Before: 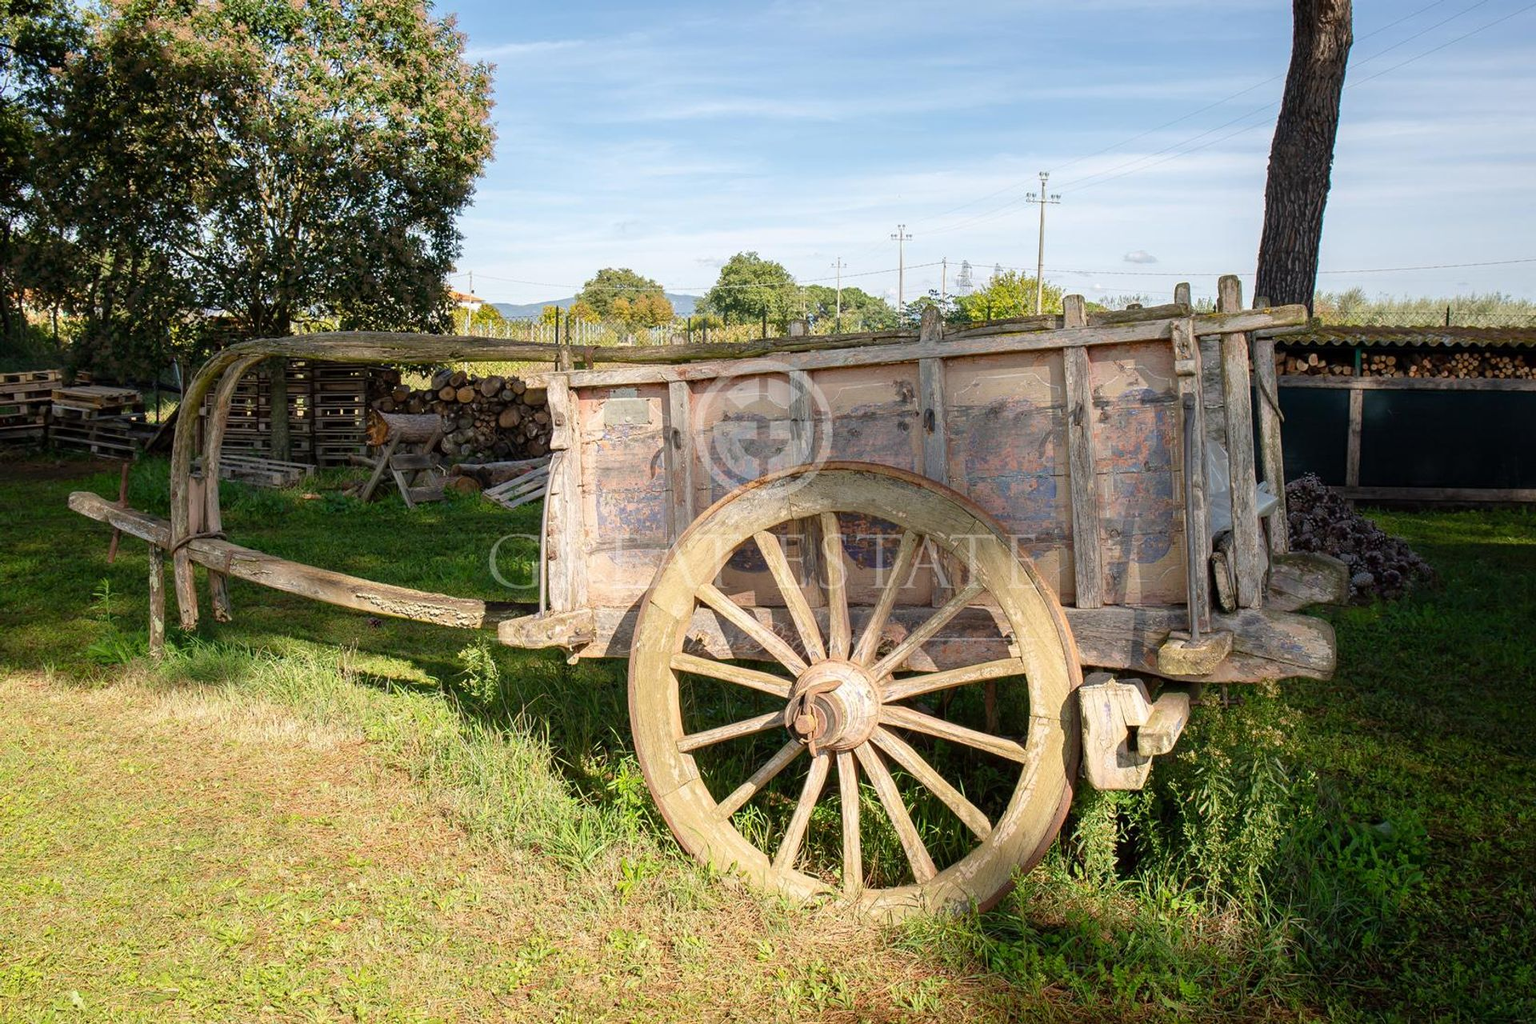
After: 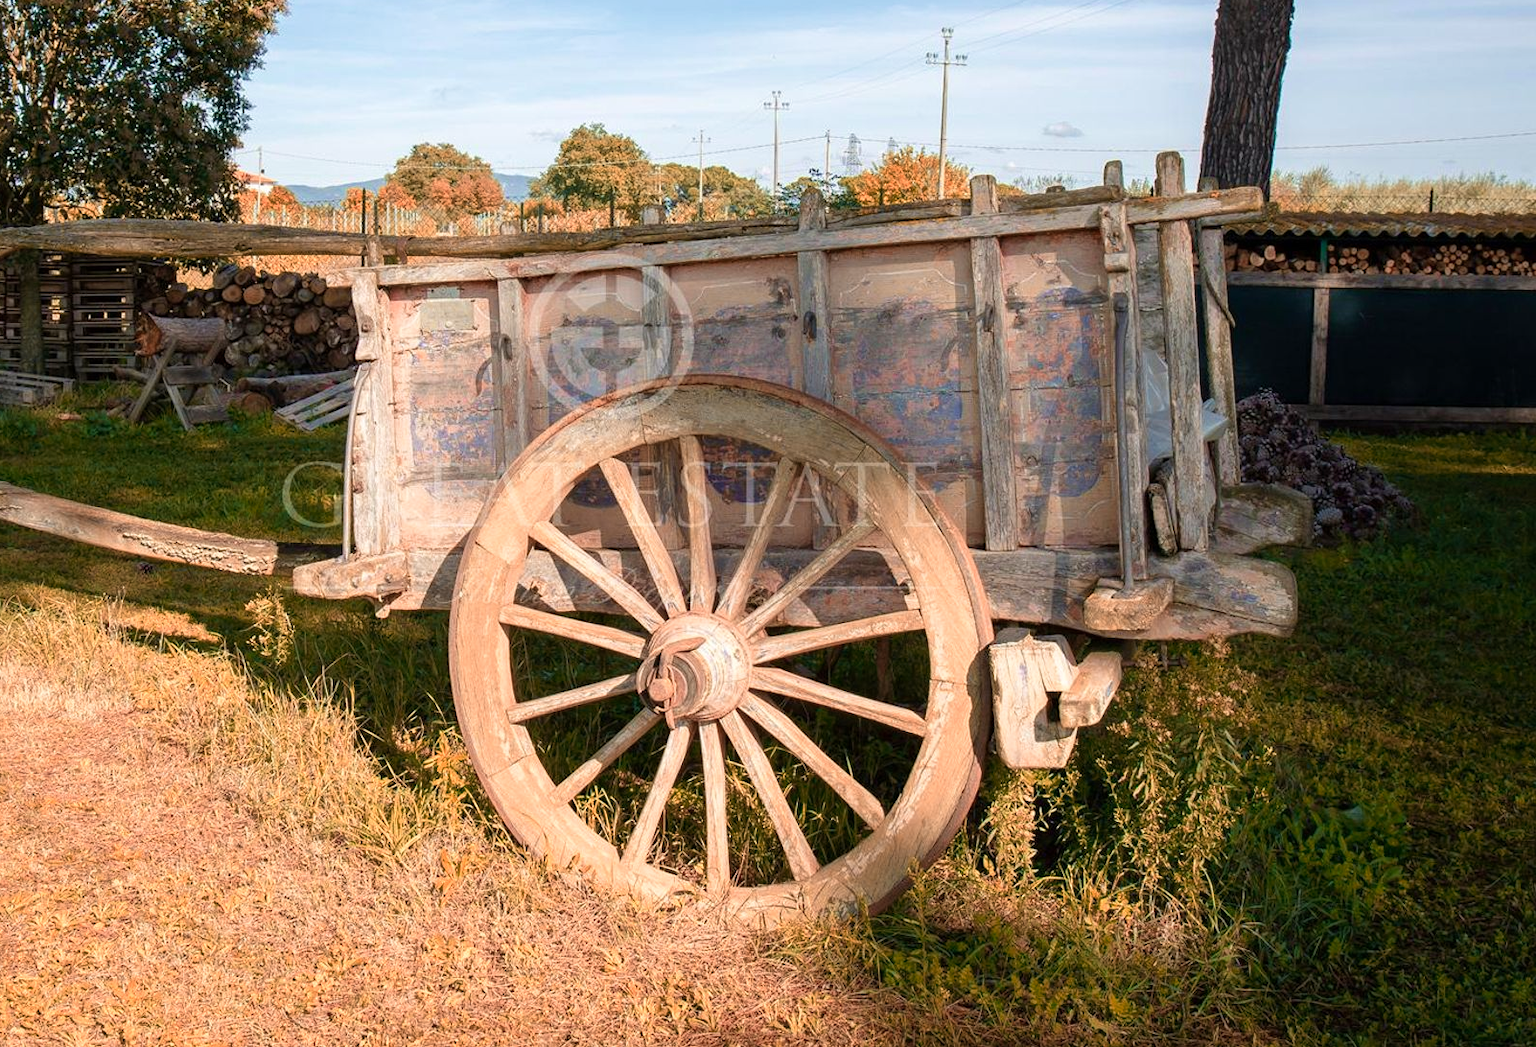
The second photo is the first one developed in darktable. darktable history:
crop: left 16.527%, top 14.533%
color zones: curves: ch2 [(0, 0.5) (0.084, 0.497) (0.323, 0.335) (0.4, 0.497) (1, 0.5)]
velvia: on, module defaults
